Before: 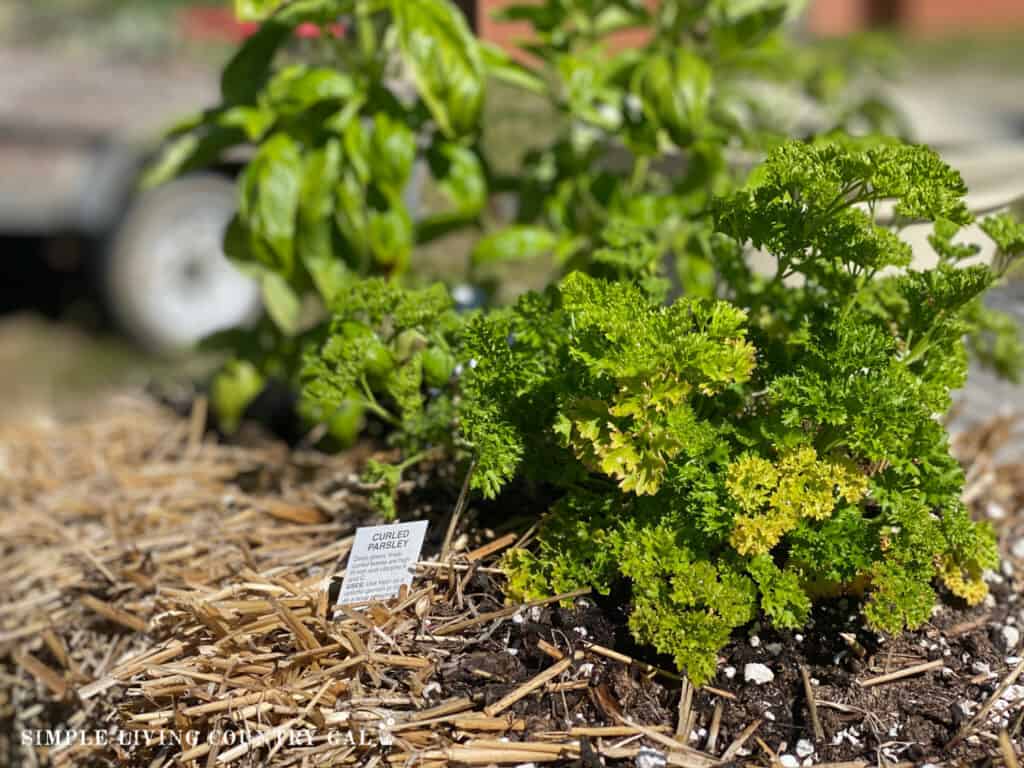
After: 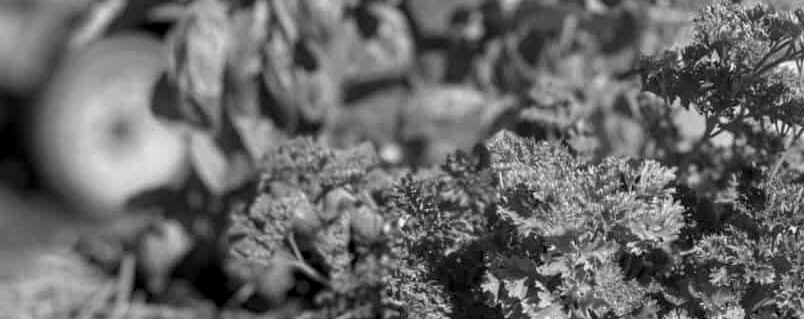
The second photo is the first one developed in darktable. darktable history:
local contrast: highlights 55%, shadows 52%, detail 130%, midtone range 0.452
monochrome: on, module defaults
exposure: black level correction 0.001, exposure -0.125 EV, compensate exposure bias true, compensate highlight preservation false
crop: left 7.036%, top 18.398%, right 14.379%, bottom 40.043%
